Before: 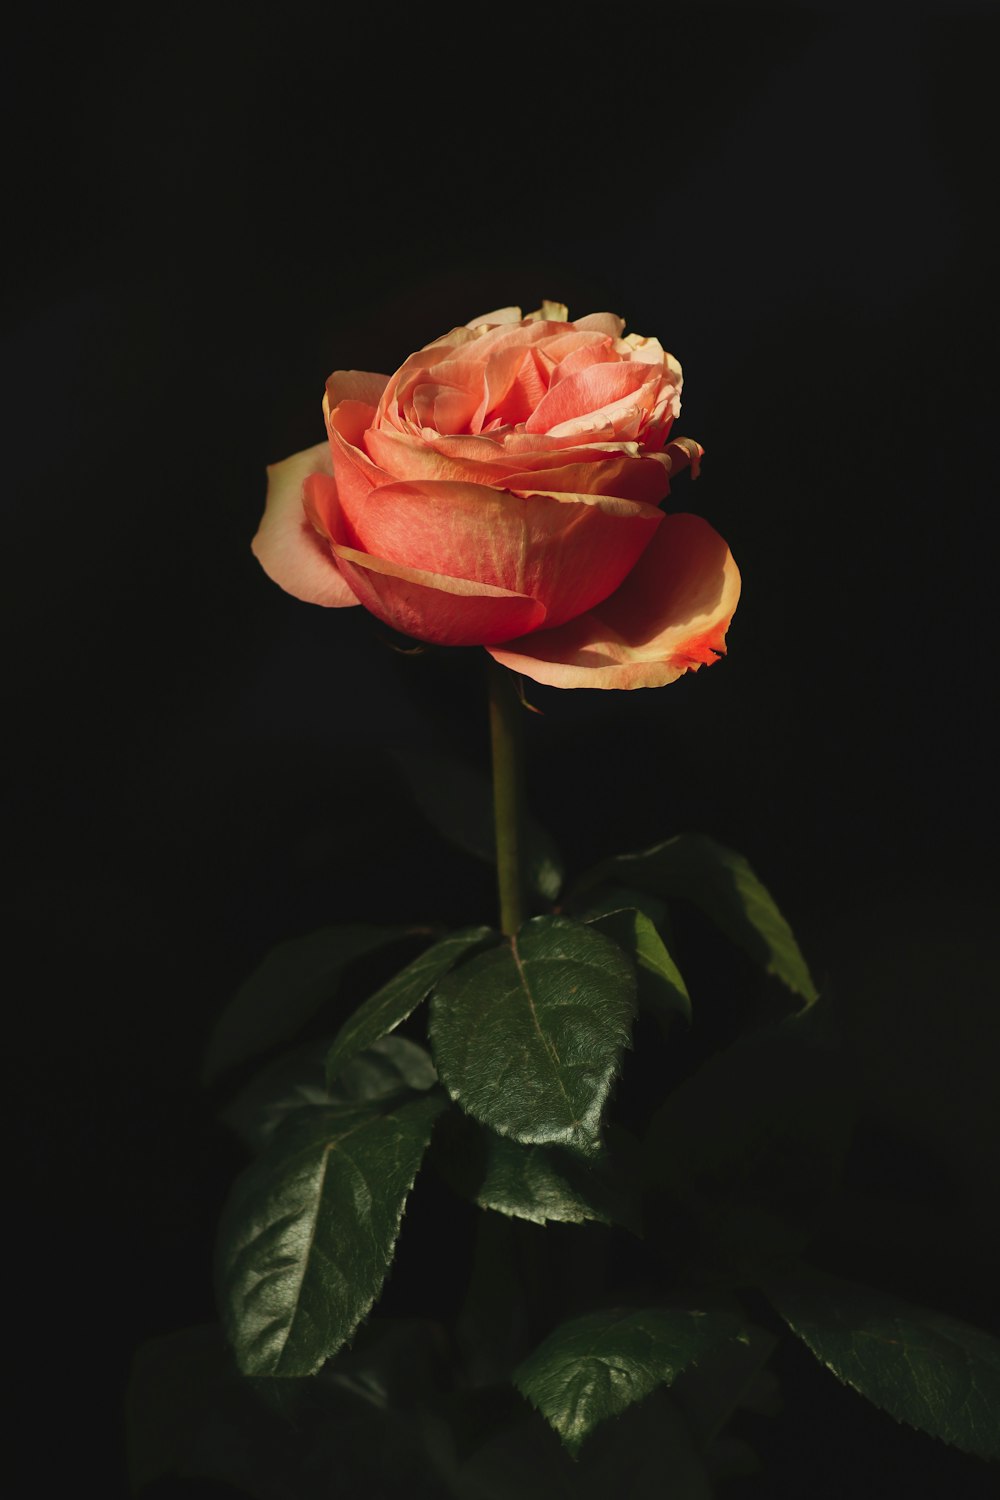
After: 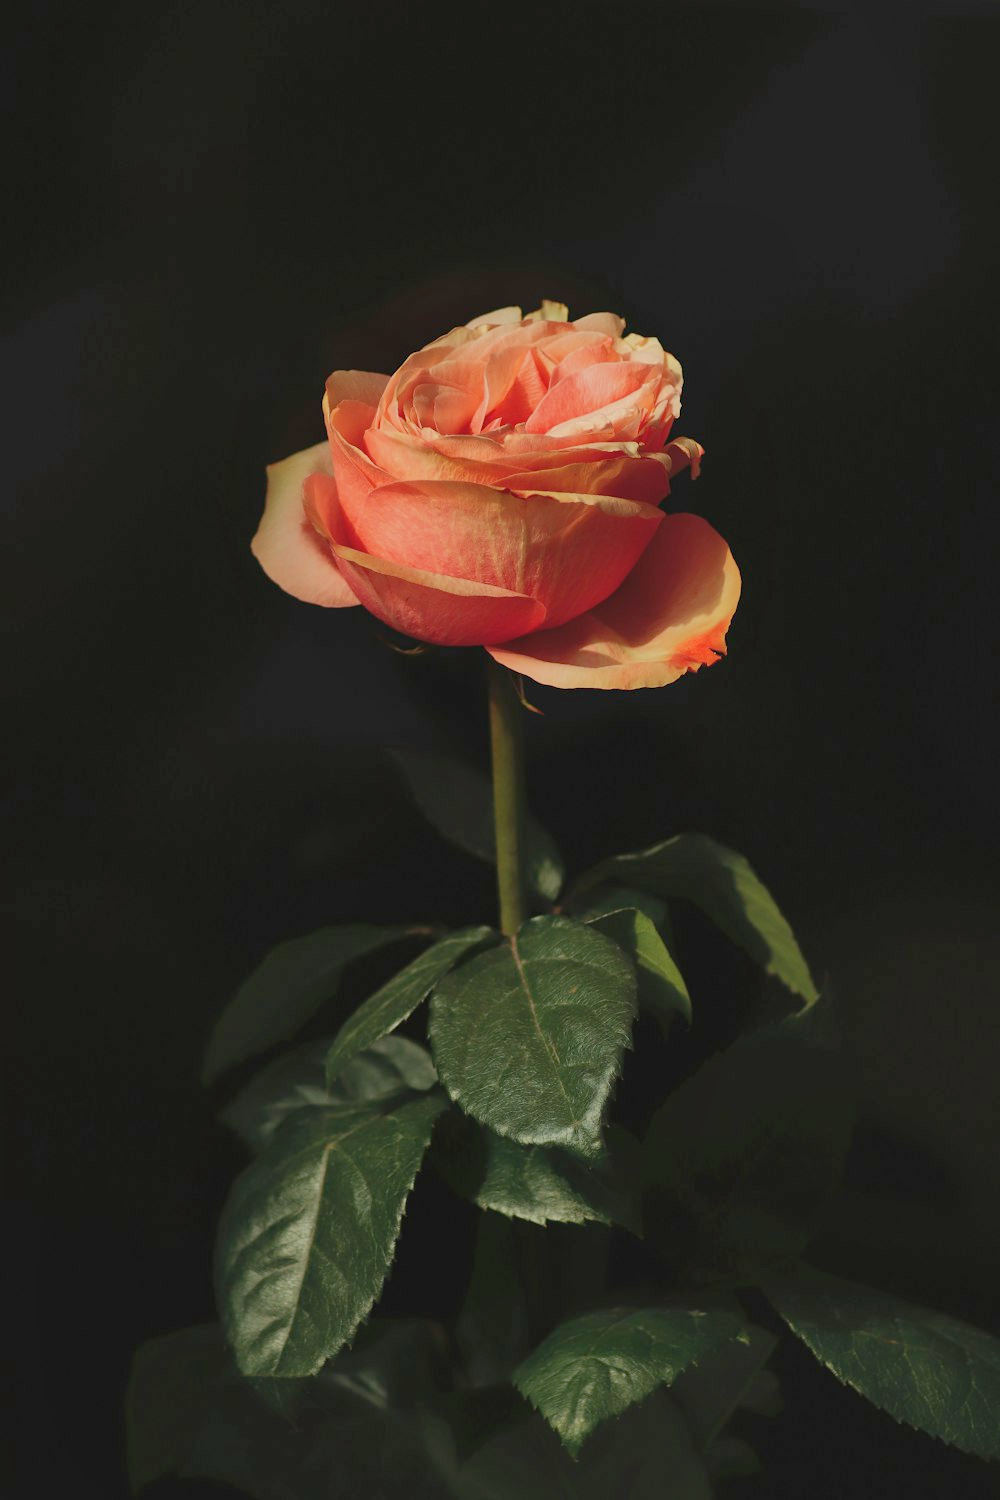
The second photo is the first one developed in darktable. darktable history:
shadows and highlights: shadows 39.43, highlights -60
